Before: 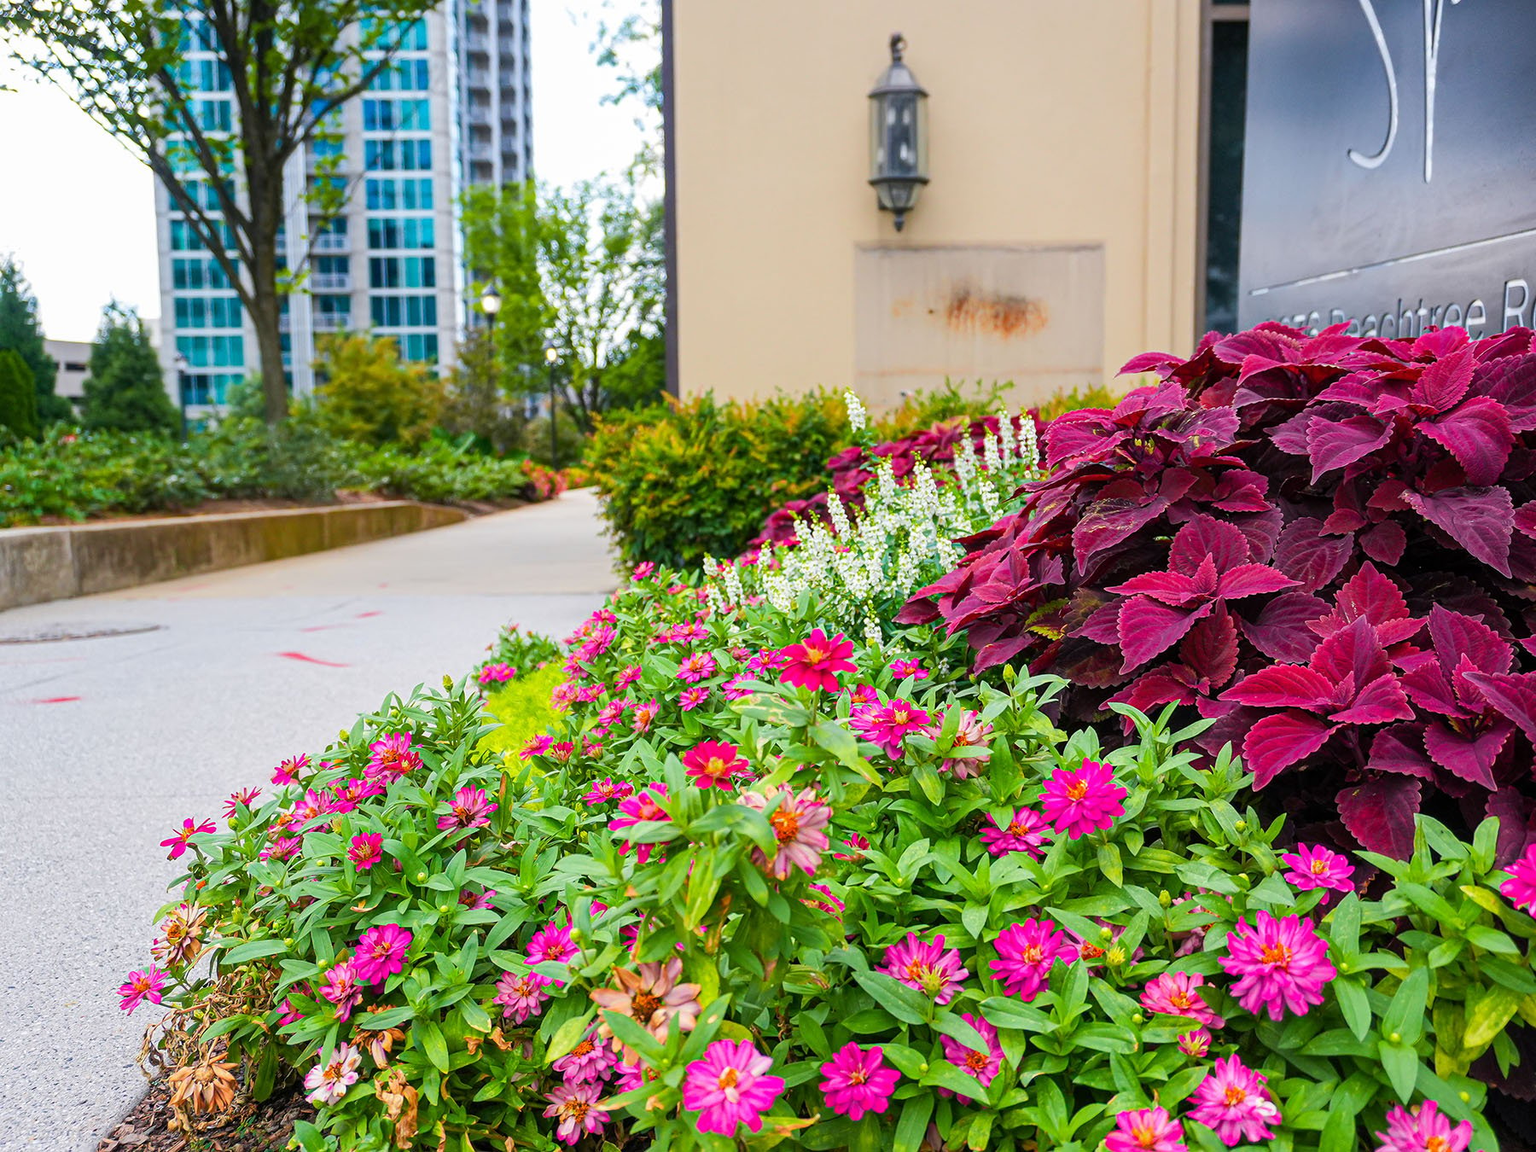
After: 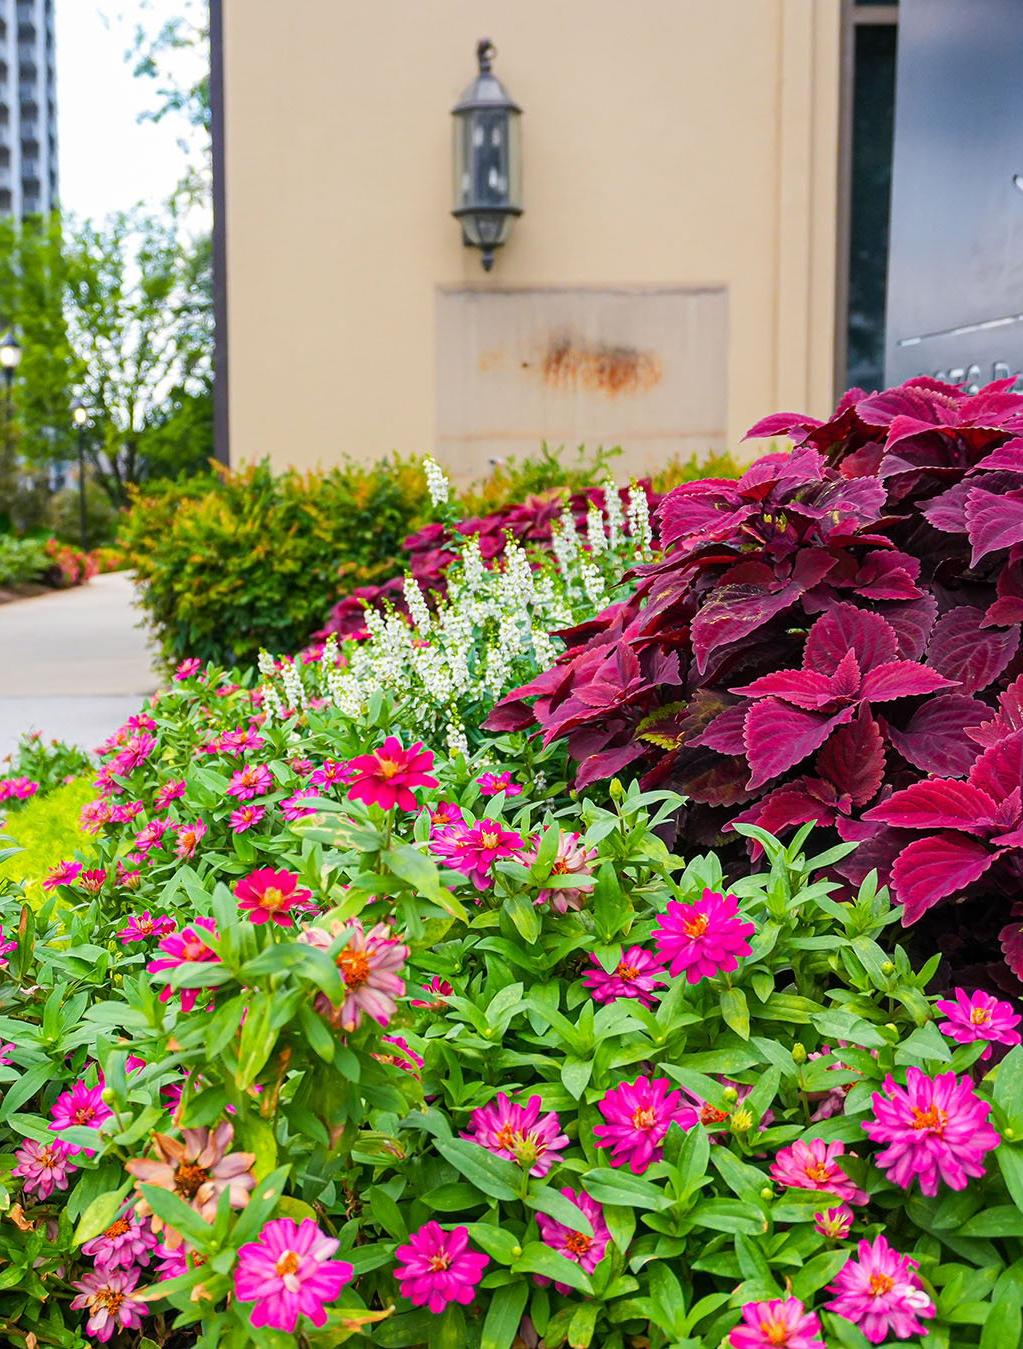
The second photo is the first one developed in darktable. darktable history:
crop: left 31.477%, top 0.001%, right 11.653%
